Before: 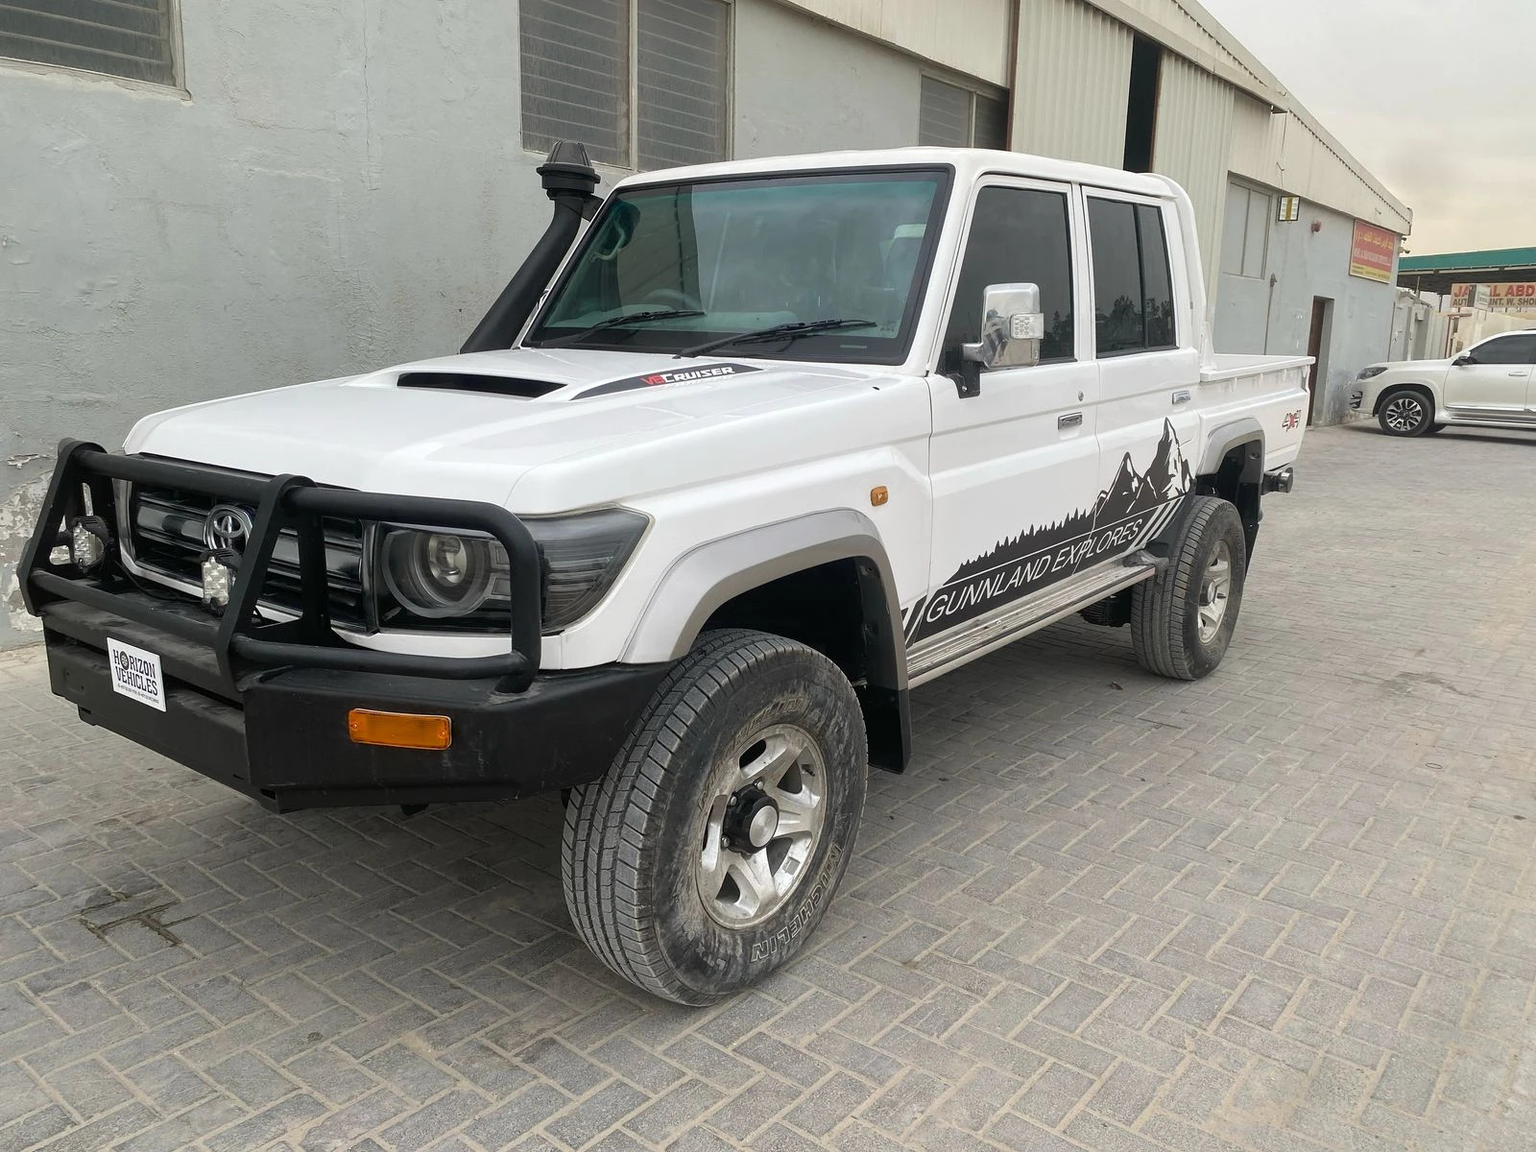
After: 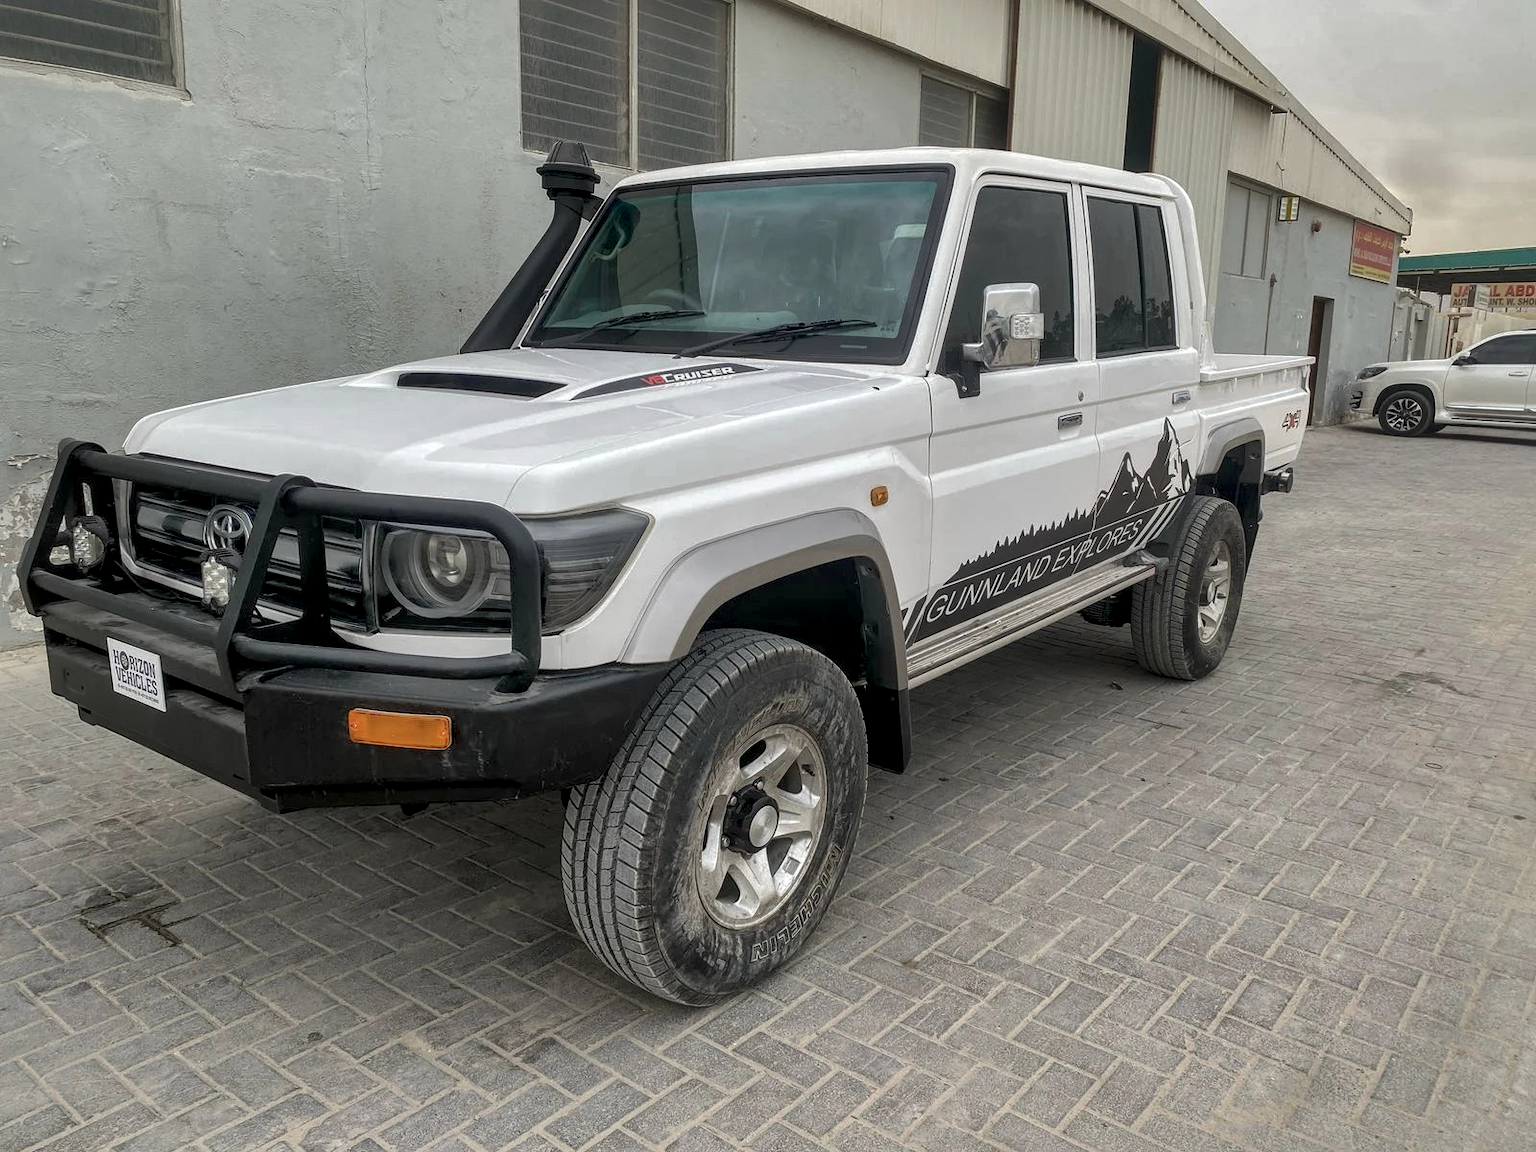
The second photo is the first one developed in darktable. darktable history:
tone equalizer: on, module defaults
local contrast: detail 160%
shadows and highlights: shadows 60.51, highlights -59.93, highlights color adjustment 46.7%
contrast brightness saturation: contrast -0.082, brightness -0.036, saturation -0.112
